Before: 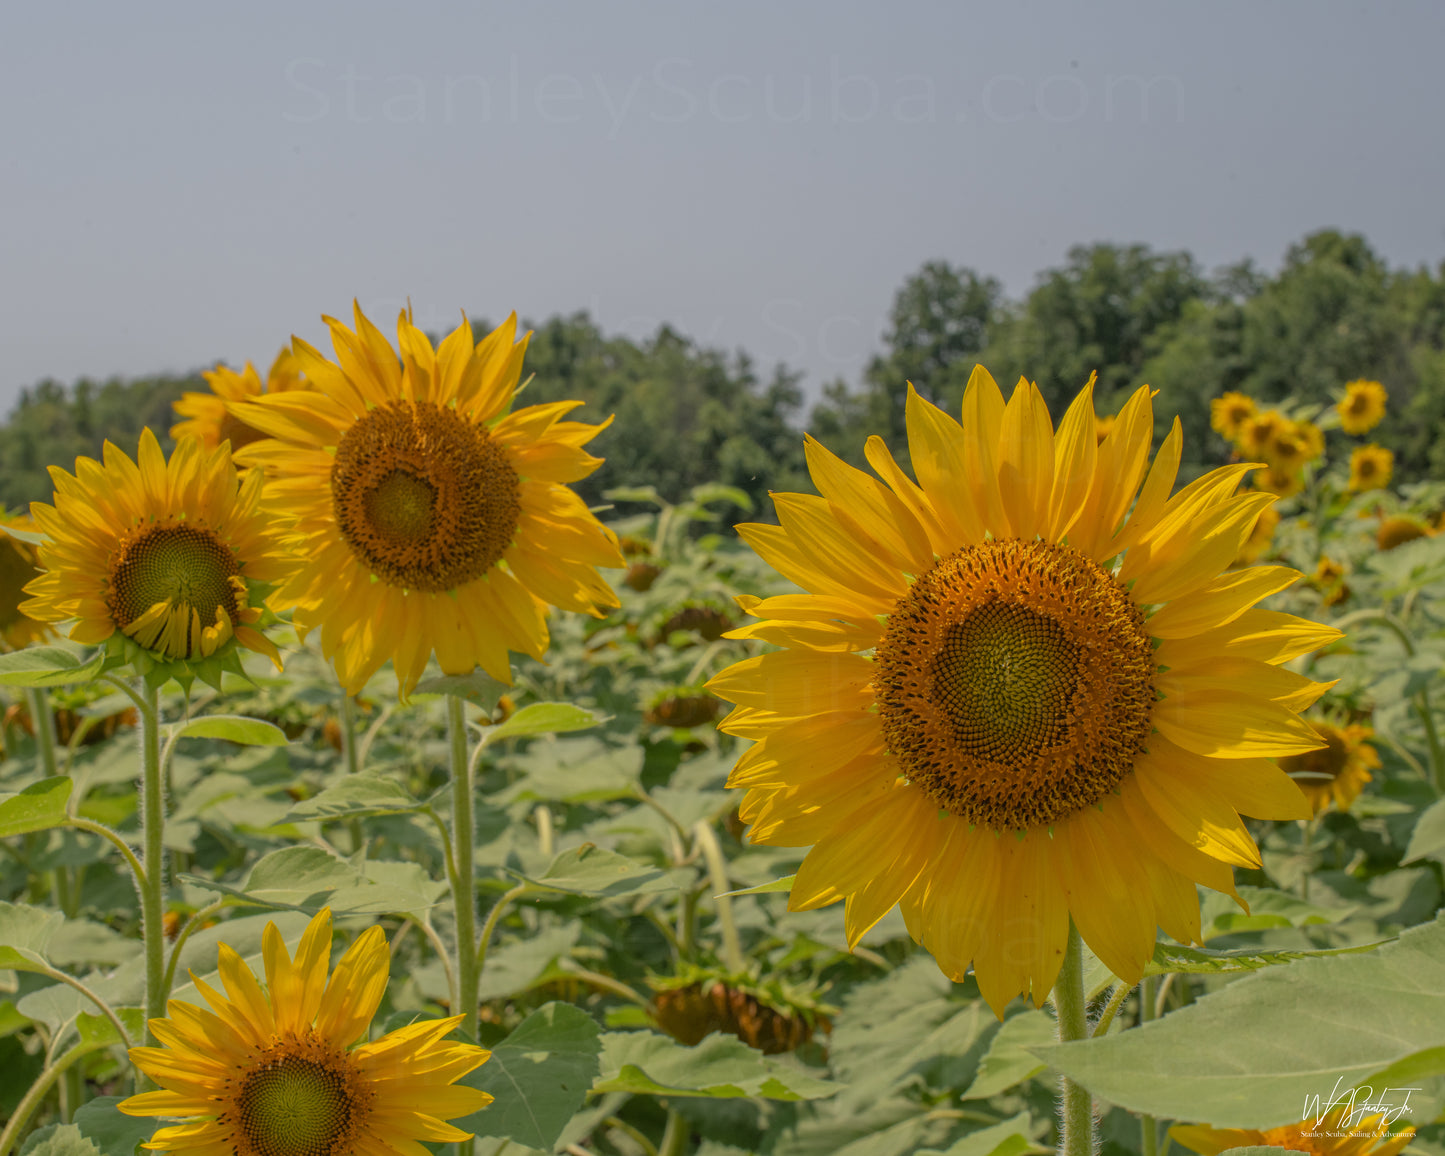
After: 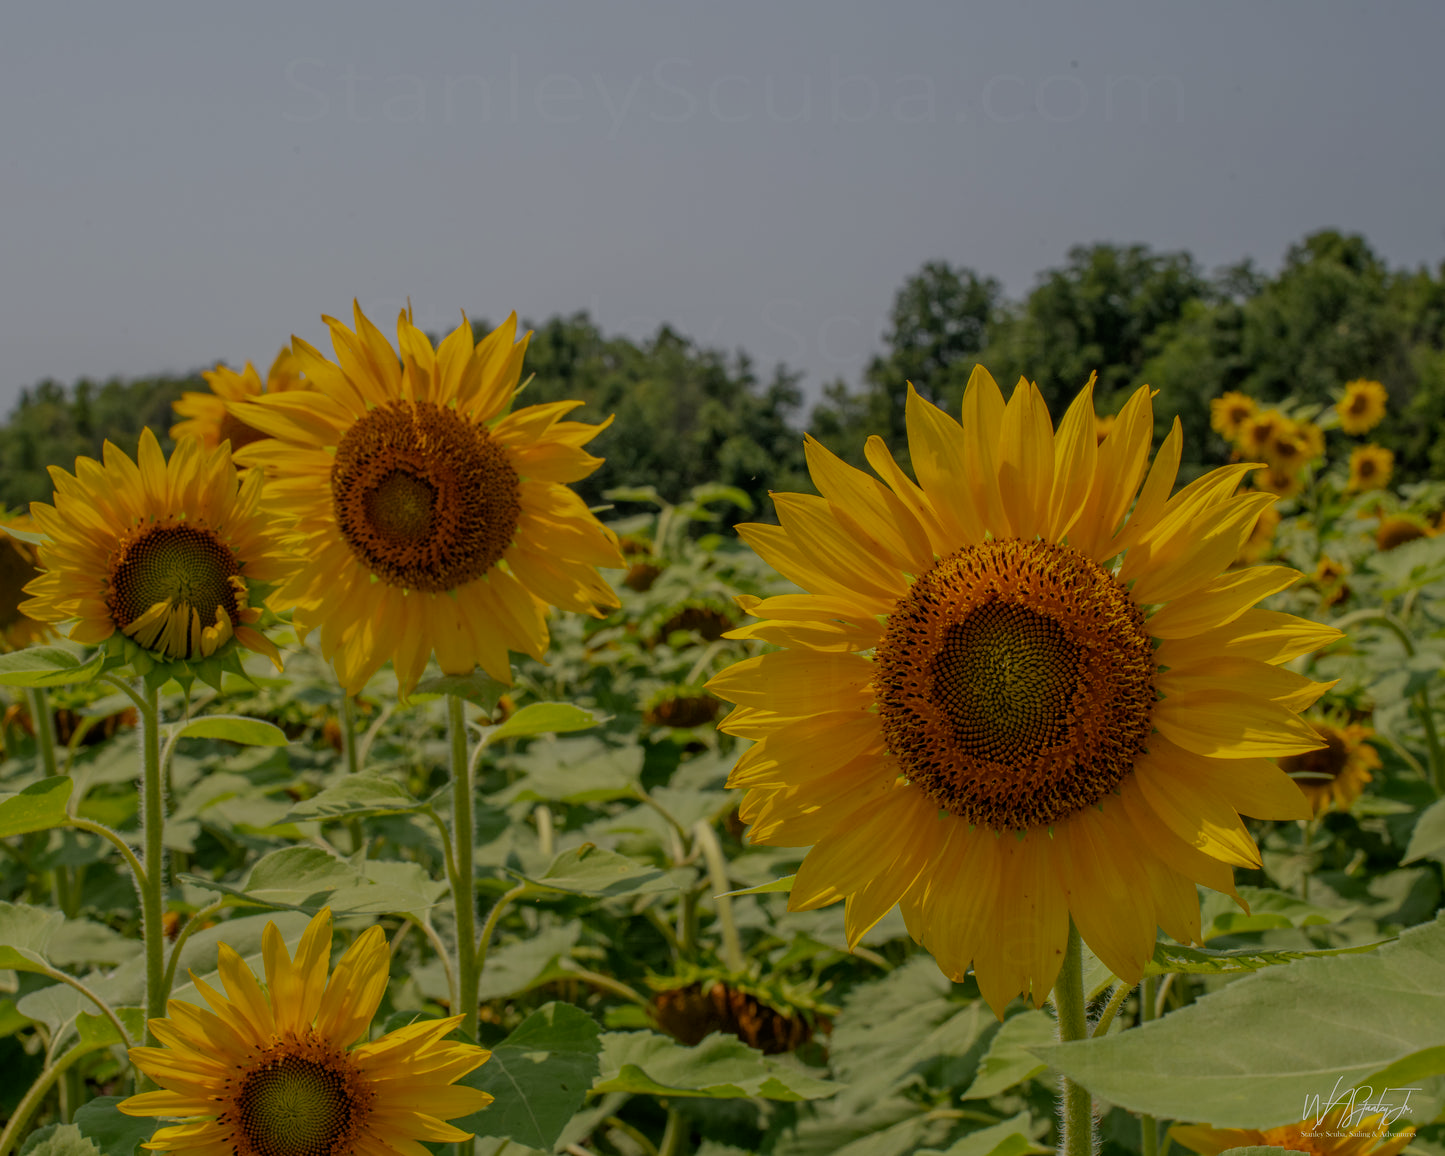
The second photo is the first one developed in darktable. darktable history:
filmic rgb: middle gray luminance 28.97%, black relative exposure -10.29 EV, white relative exposure 5.49 EV, target black luminance 0%, hardness 3.96, latitude 2.5%, contrast 1.122, highlights saturation mix 4.78%, shadows ↔ highlights balance 14.89%, add noise in highlights 0.002, preserve chrominance no, color science v3 (2019), use custom middle-gray values true, iterations of high-quality reconstruction 0, contrast in highlights soft
